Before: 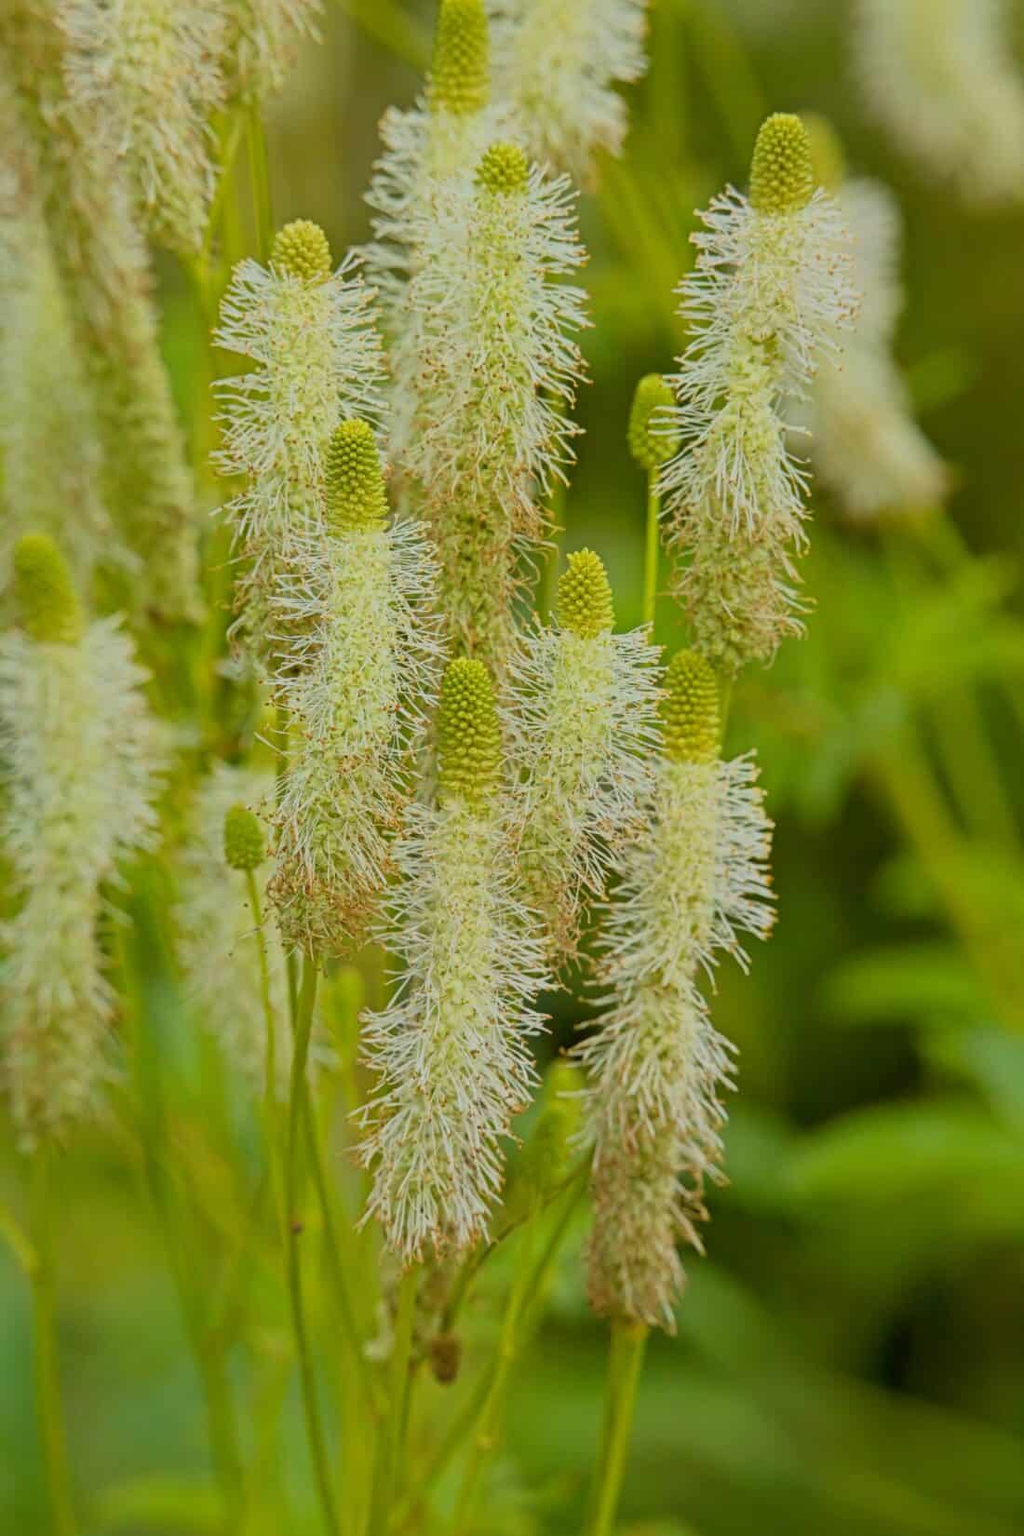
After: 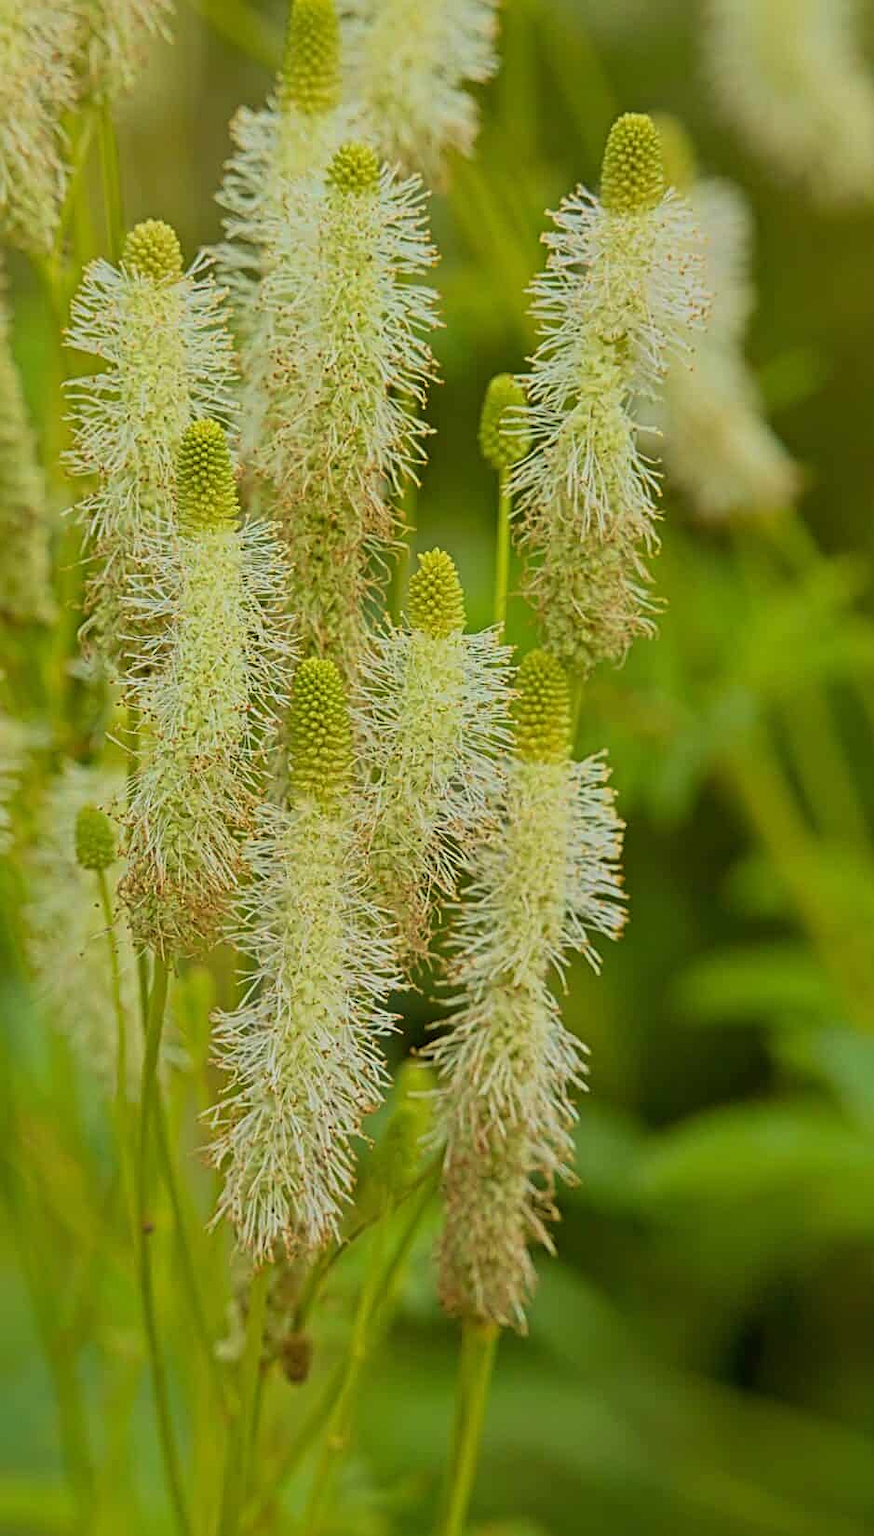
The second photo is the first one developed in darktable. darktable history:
crop and rotate: left 14.584%
velvia: on, module defaults
sharpen: on, module defaults
